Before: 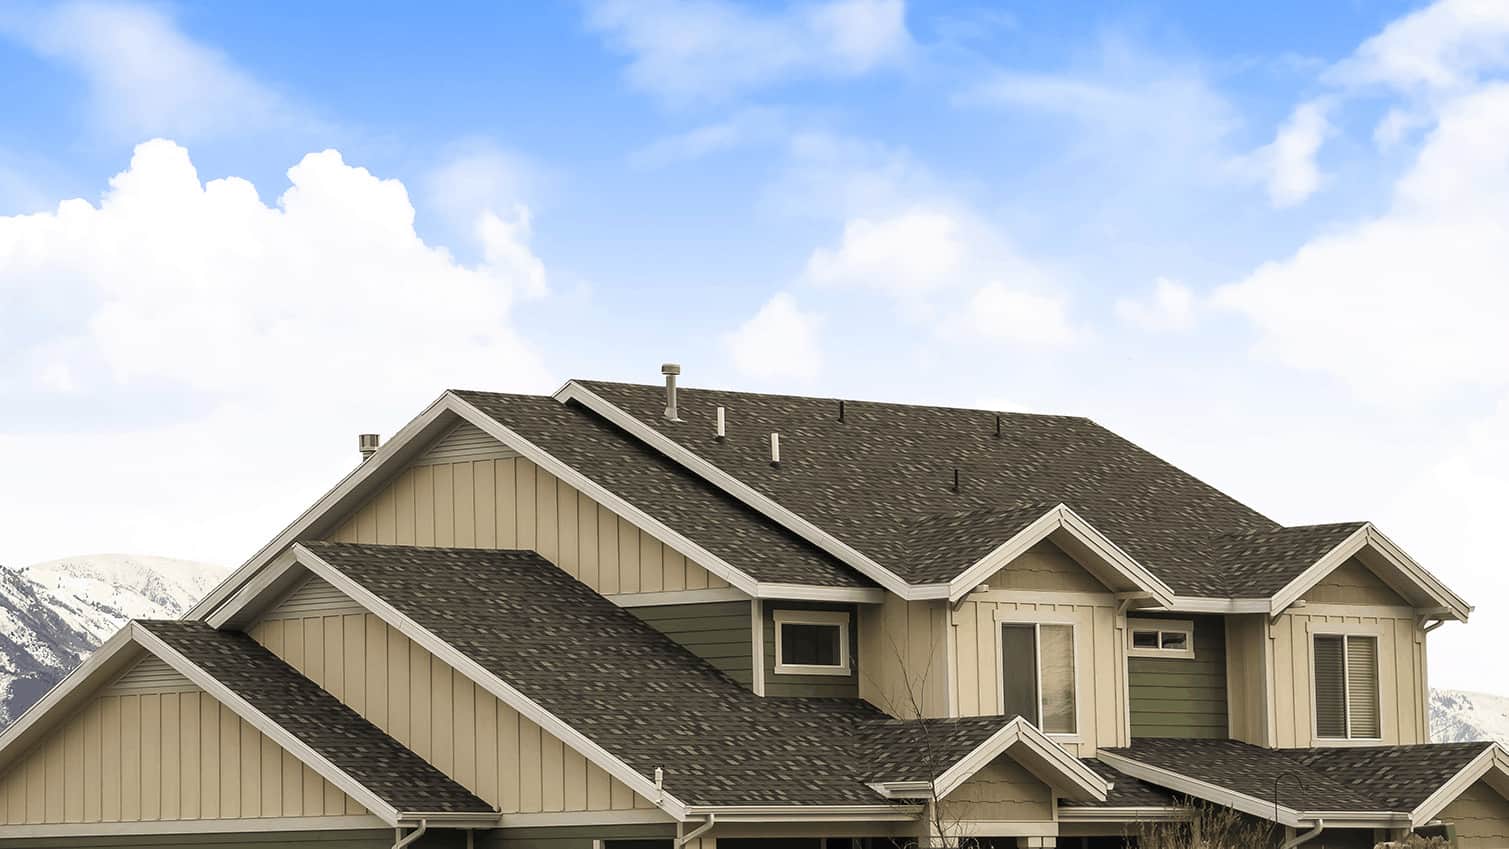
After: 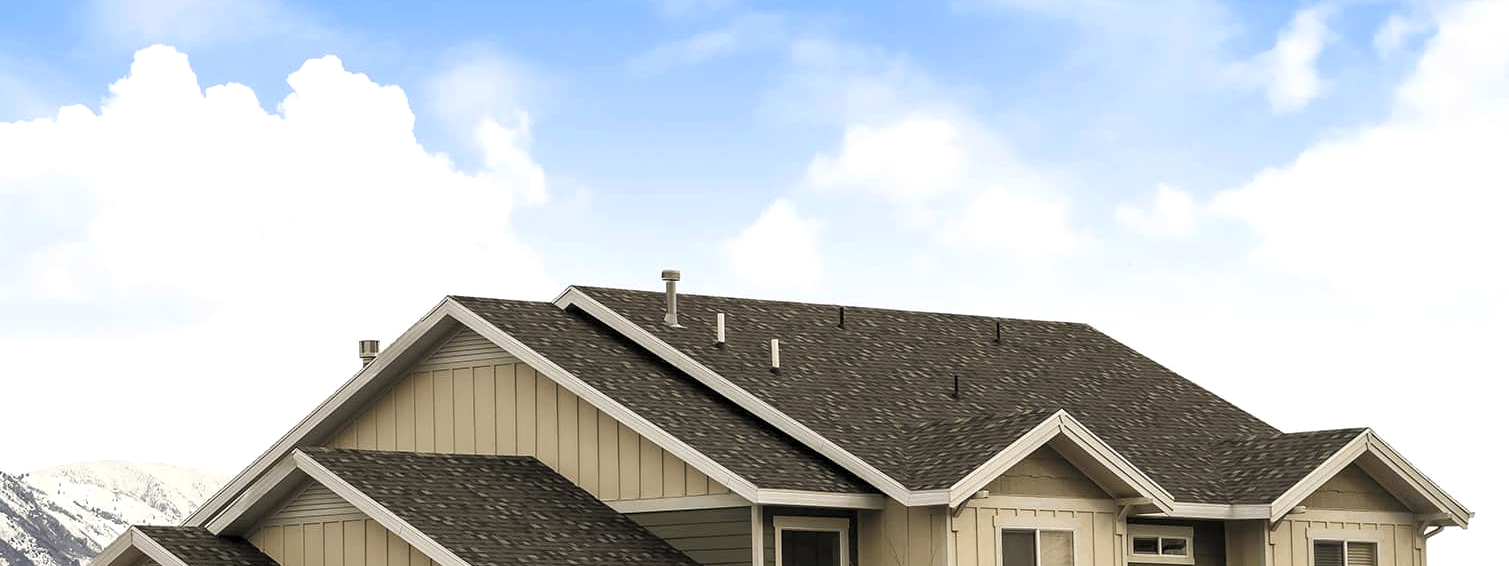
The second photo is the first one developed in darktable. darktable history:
levels: levels [0.031, 0.5, 0.969]
crop: top 11.166%, bottom 22.168%
